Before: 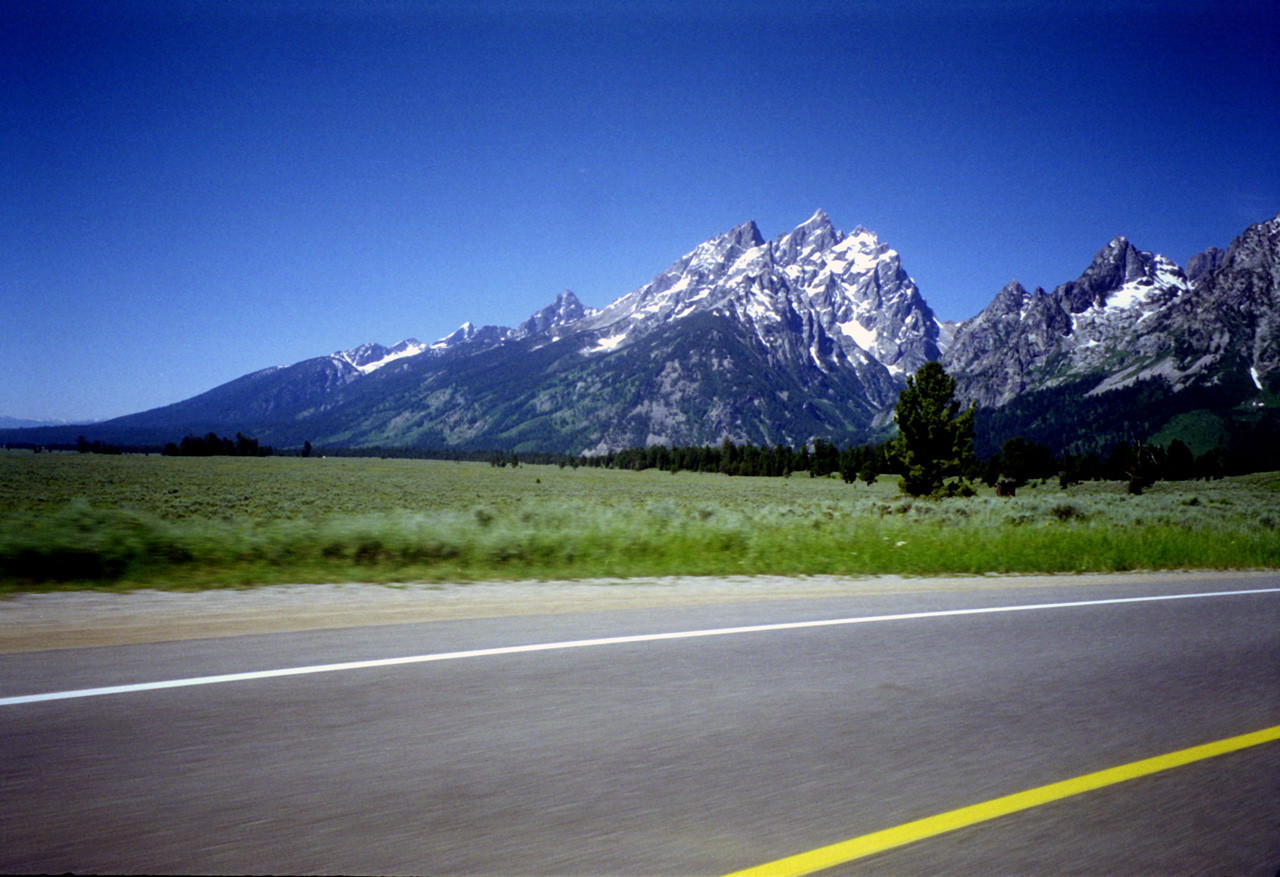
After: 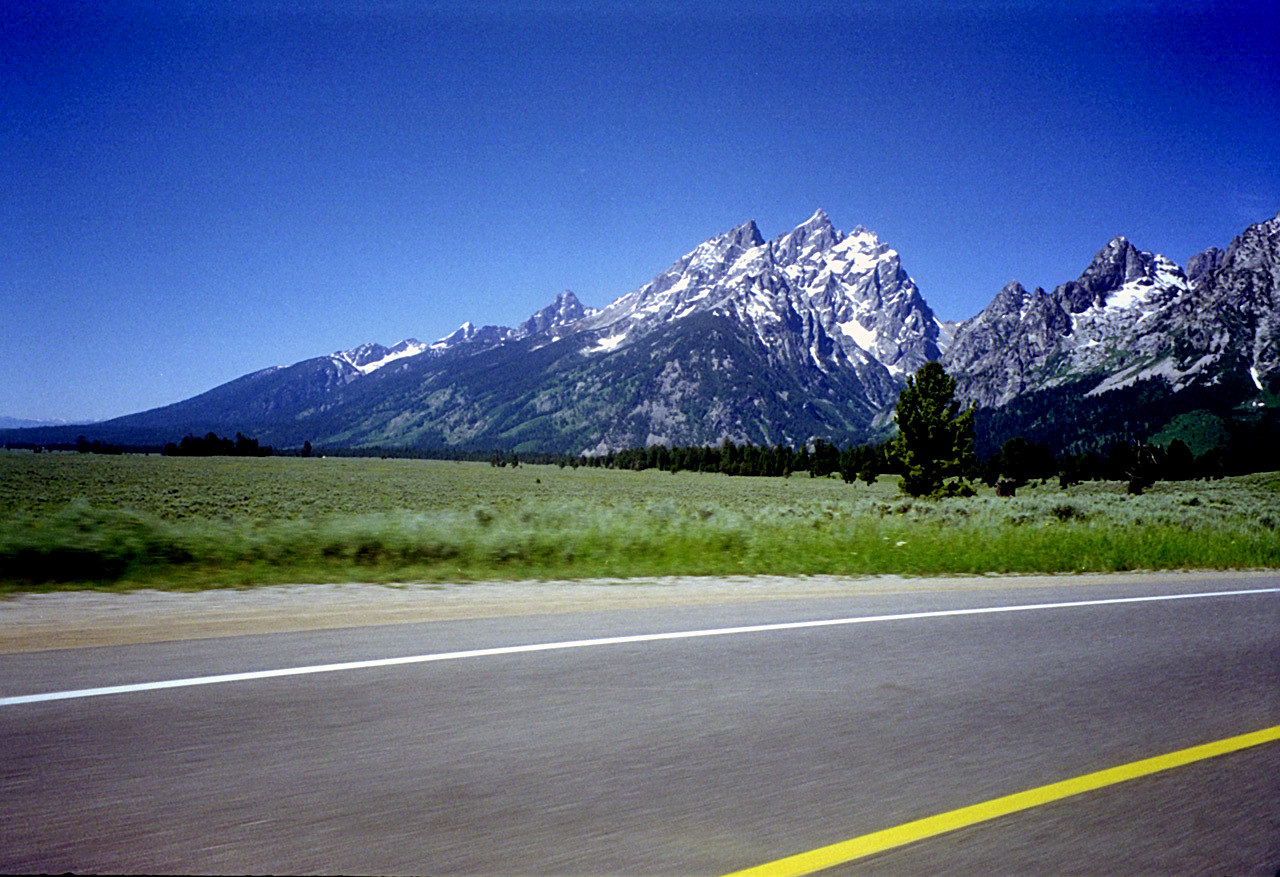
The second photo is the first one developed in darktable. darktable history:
exposure: black level correction 0.002, compensate highlight preservation false
sharpen: on, module defaults
shadows and highlights: low approximation 0.01, soften with gaussian
